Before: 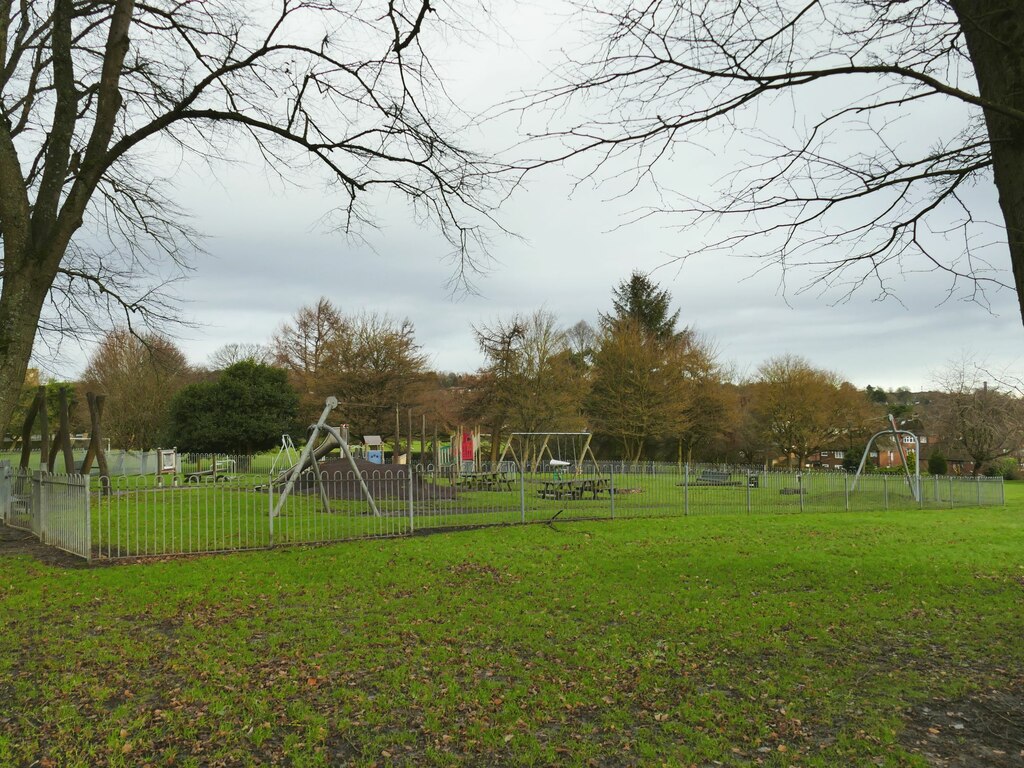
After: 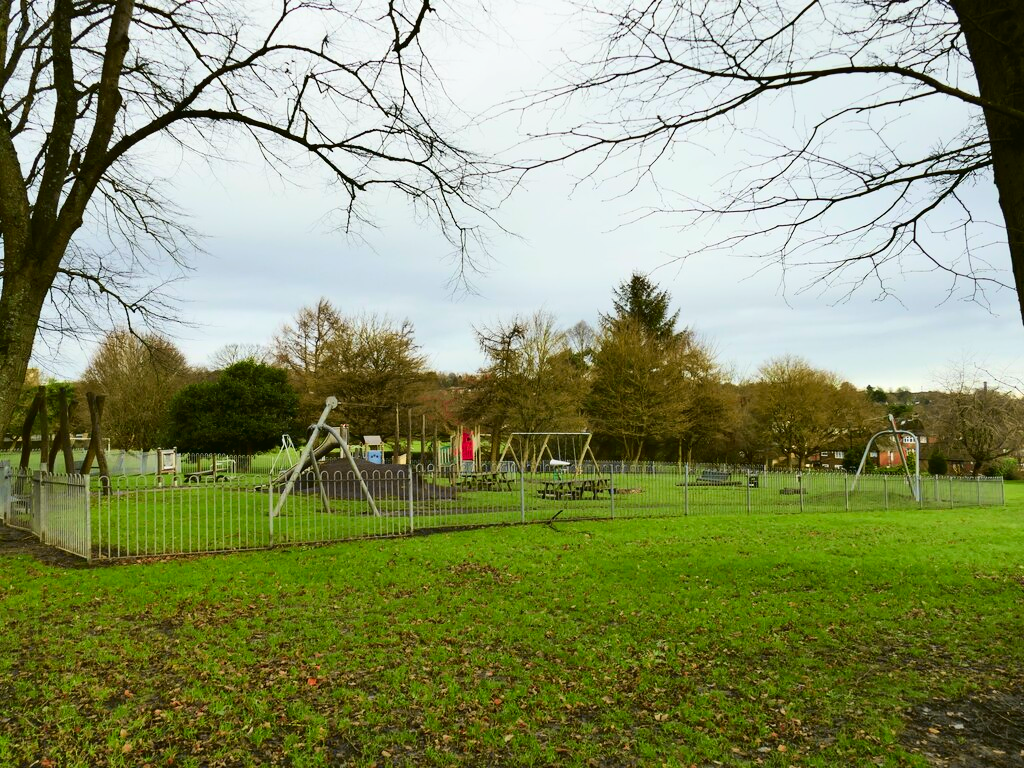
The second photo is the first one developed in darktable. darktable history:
tone curve: curves: ch0 [(0, 0.01) (0.133, 0.057) (0.338, 0.327) (0.494, 0.55) (0.726, 0.807) (1, 1)]; ch1 [(0, 0) (0.346, 0.324) (0.45, 0.431) (0.5, 0.5) (0.522, 0.517) (0.543, 0.578) (1, 1)]; ch2 [(0, 0) (0.44, 0.424) (0.501, 0.499) (0.564, 0.611) (0.622, 0.667) (0.707, 0.746) (1, 1)], color space Lab, independent channels, preserve colors none
